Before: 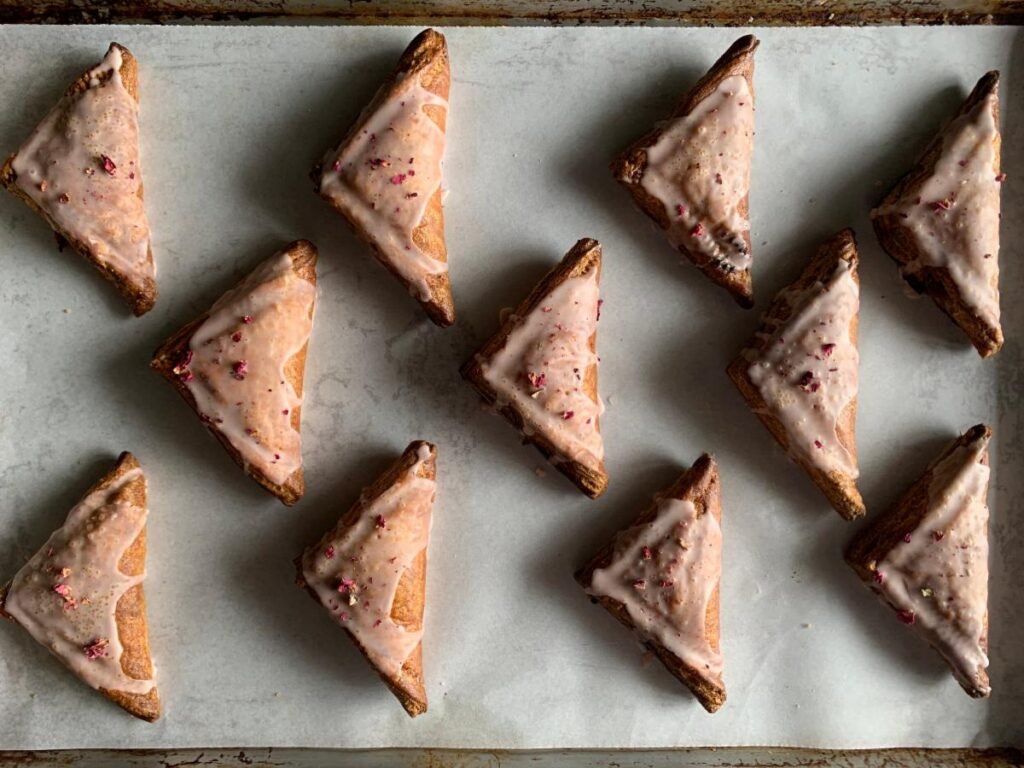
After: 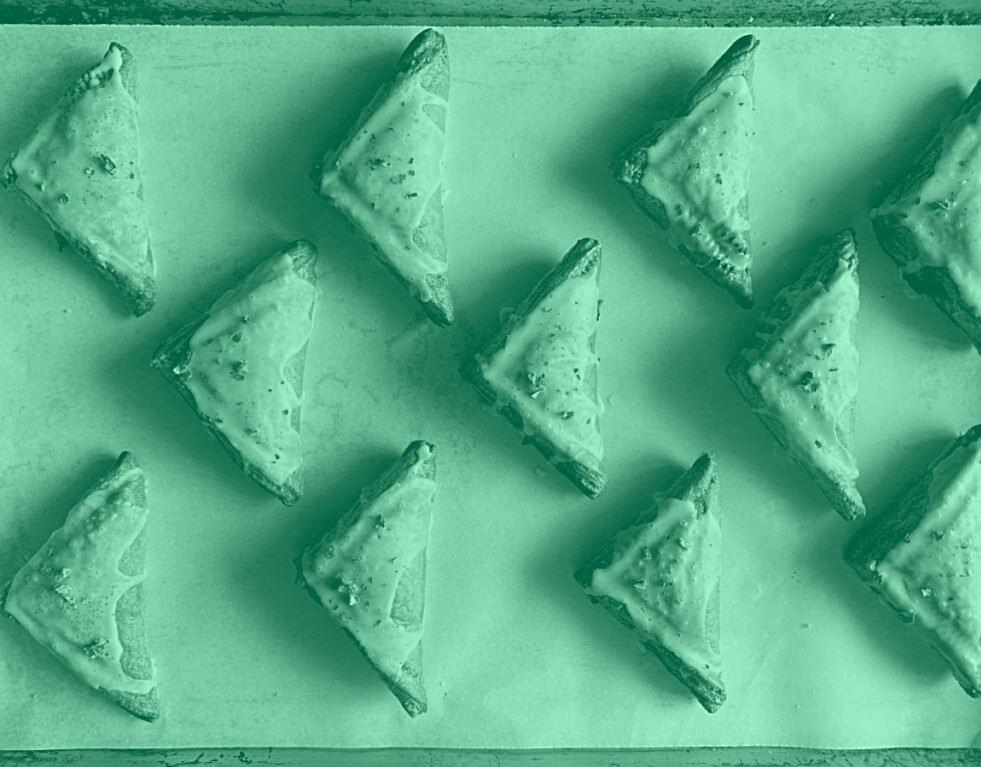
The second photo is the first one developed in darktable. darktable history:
sharpen: on, module defaults
crop: right 4.126%, bottom 0.031%
exposure: black level correction 0.001, exposure 0.5 EV, compensate exposure bias true, compensate highlight preservation false
colorize: hue 147.6°, saturation 65%, lightness 21.64%
